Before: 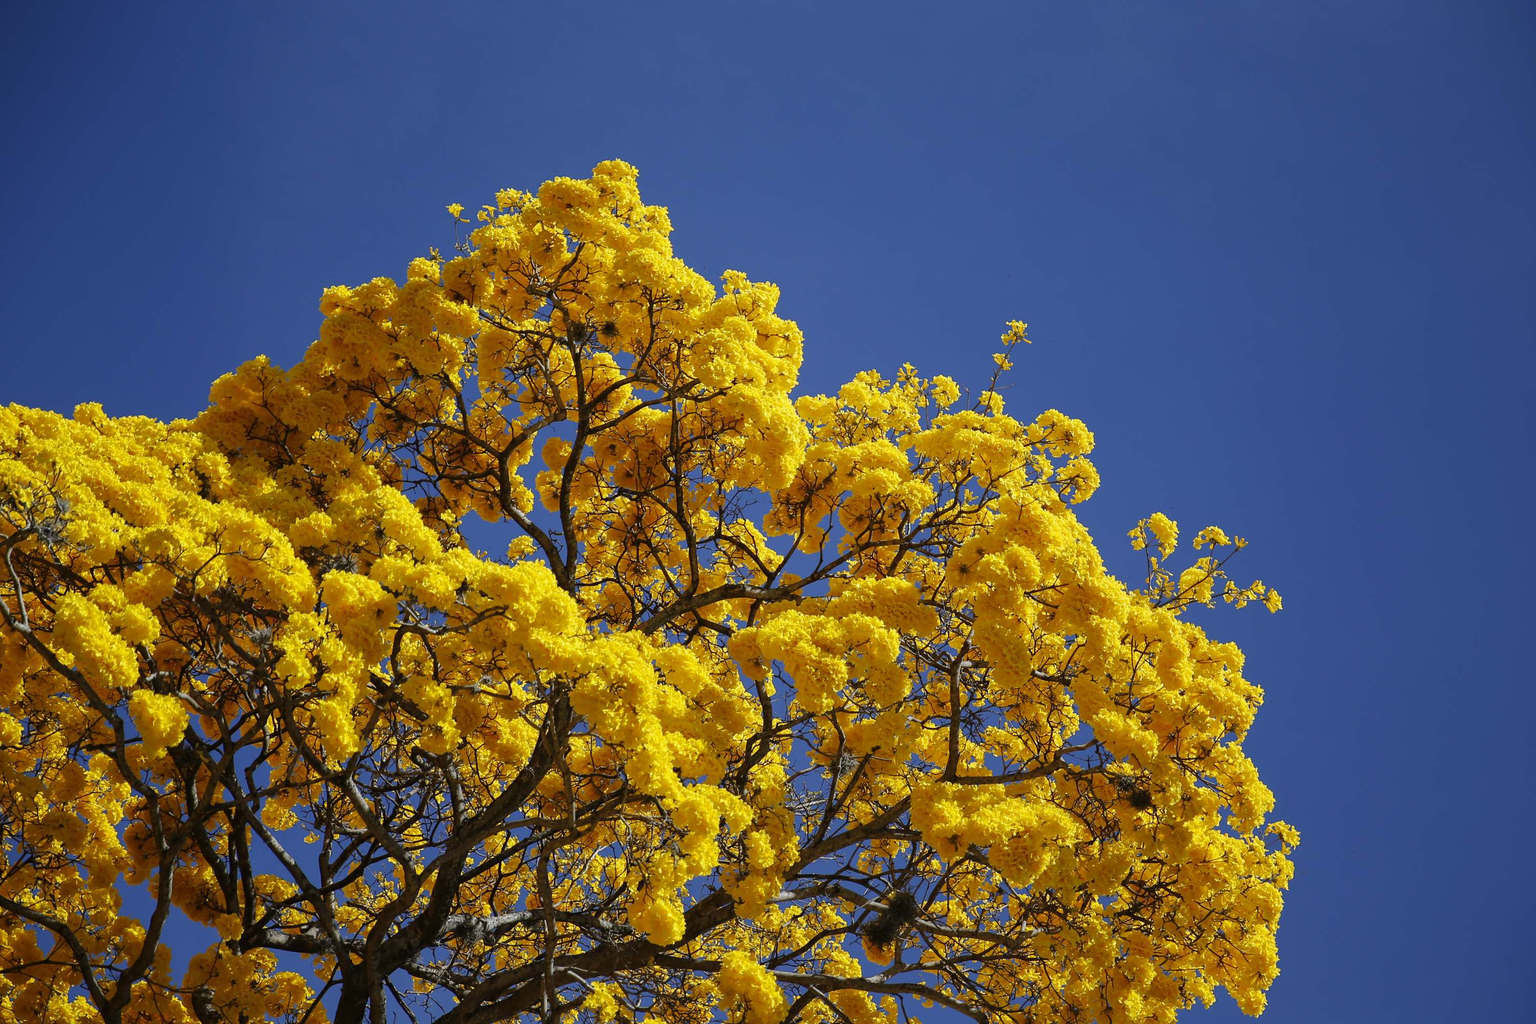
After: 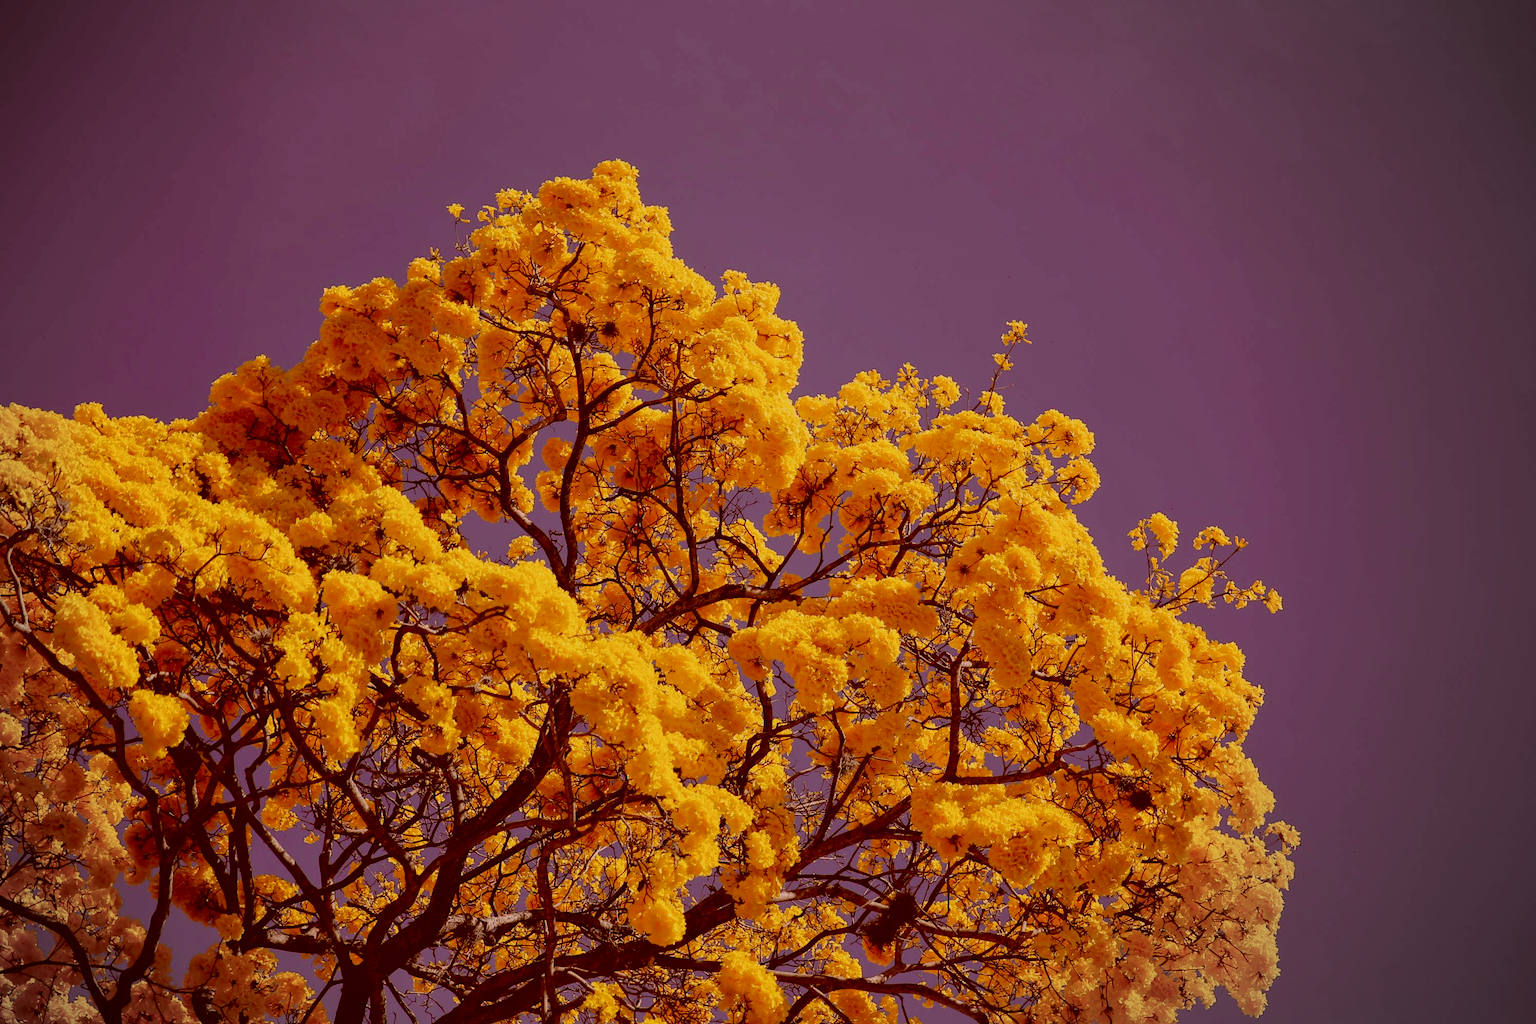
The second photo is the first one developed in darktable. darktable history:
filmic rgb: black relative exposure -7.99 EV, white relative exposure 3.91 EV, hardness 4.25
color correction: highlights a* 9.07, highlights b* 8.54, shadows a* 39.22, shadows b* 39.66, saturation 0.789
vignetting: fall-off start 75.7%, center (-0.118, -0.008), width/height ratio 1.088
shadows and highlights: shadows 25.93, white point adjustment -2.89, highlights -30.23
